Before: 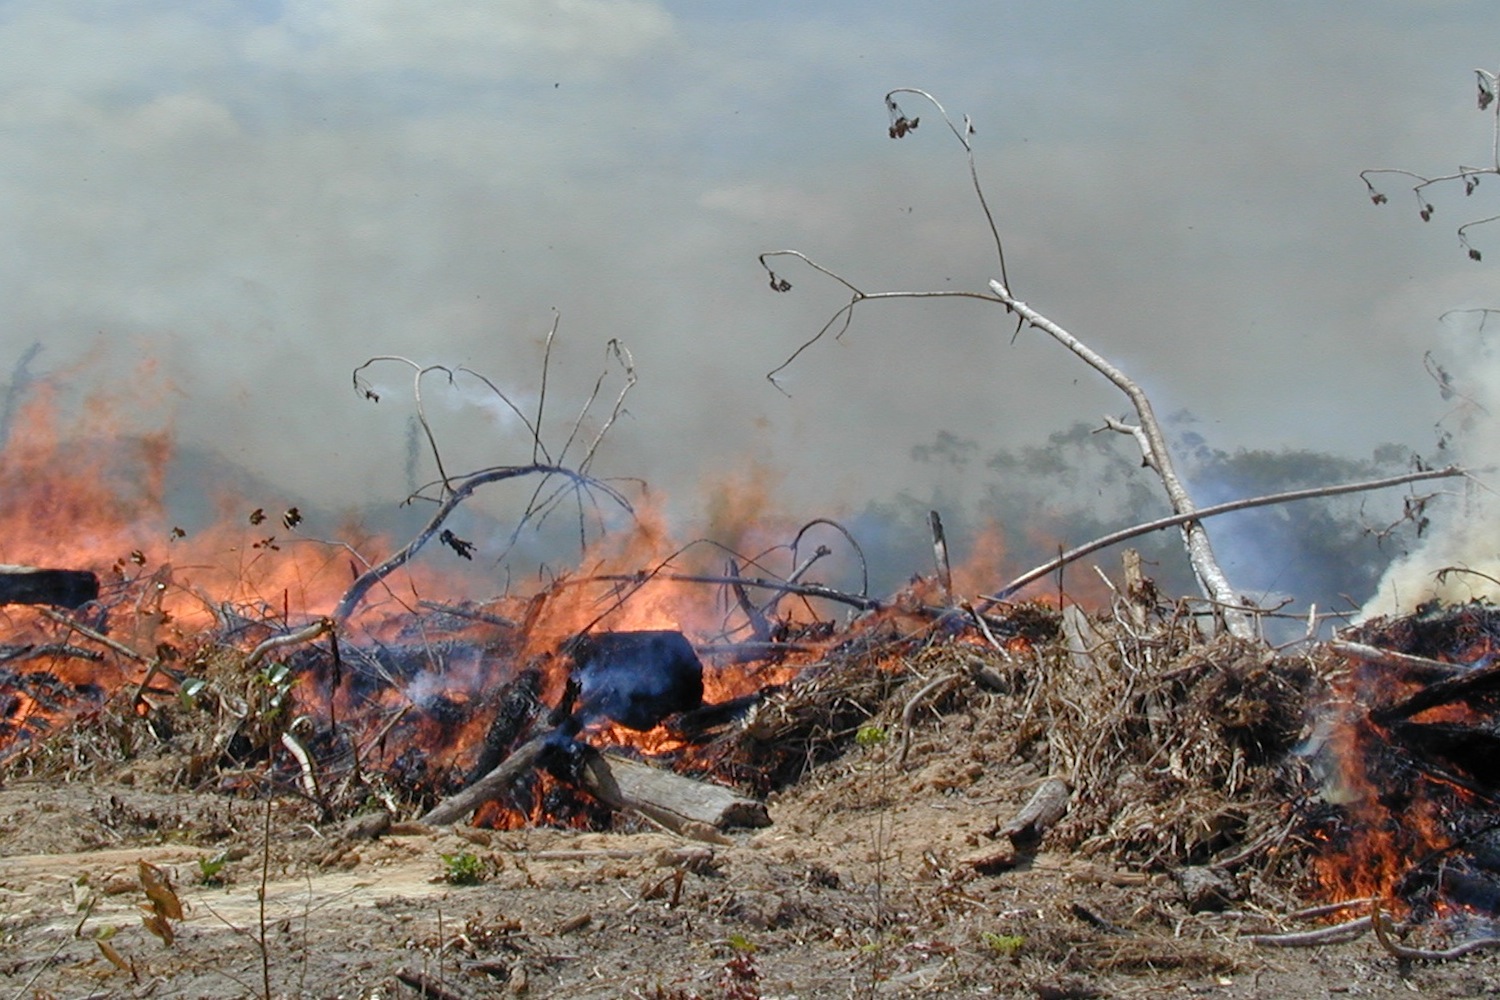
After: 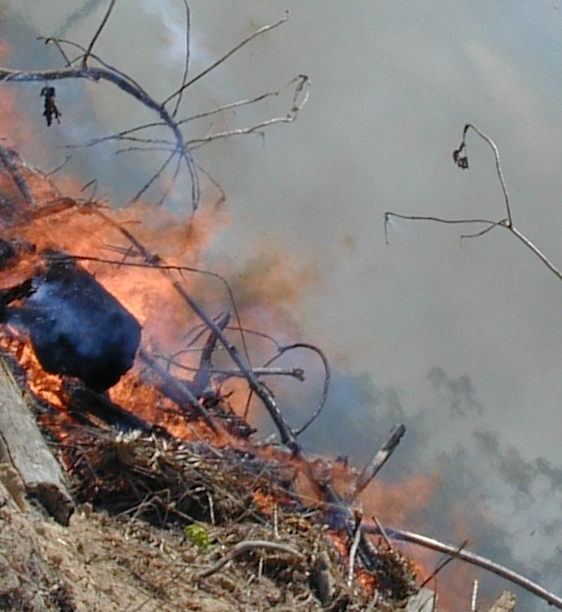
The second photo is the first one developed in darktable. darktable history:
crop and rotate: angle -46.16°, top 16.452%, right 0.99%, bottom 11.702%
